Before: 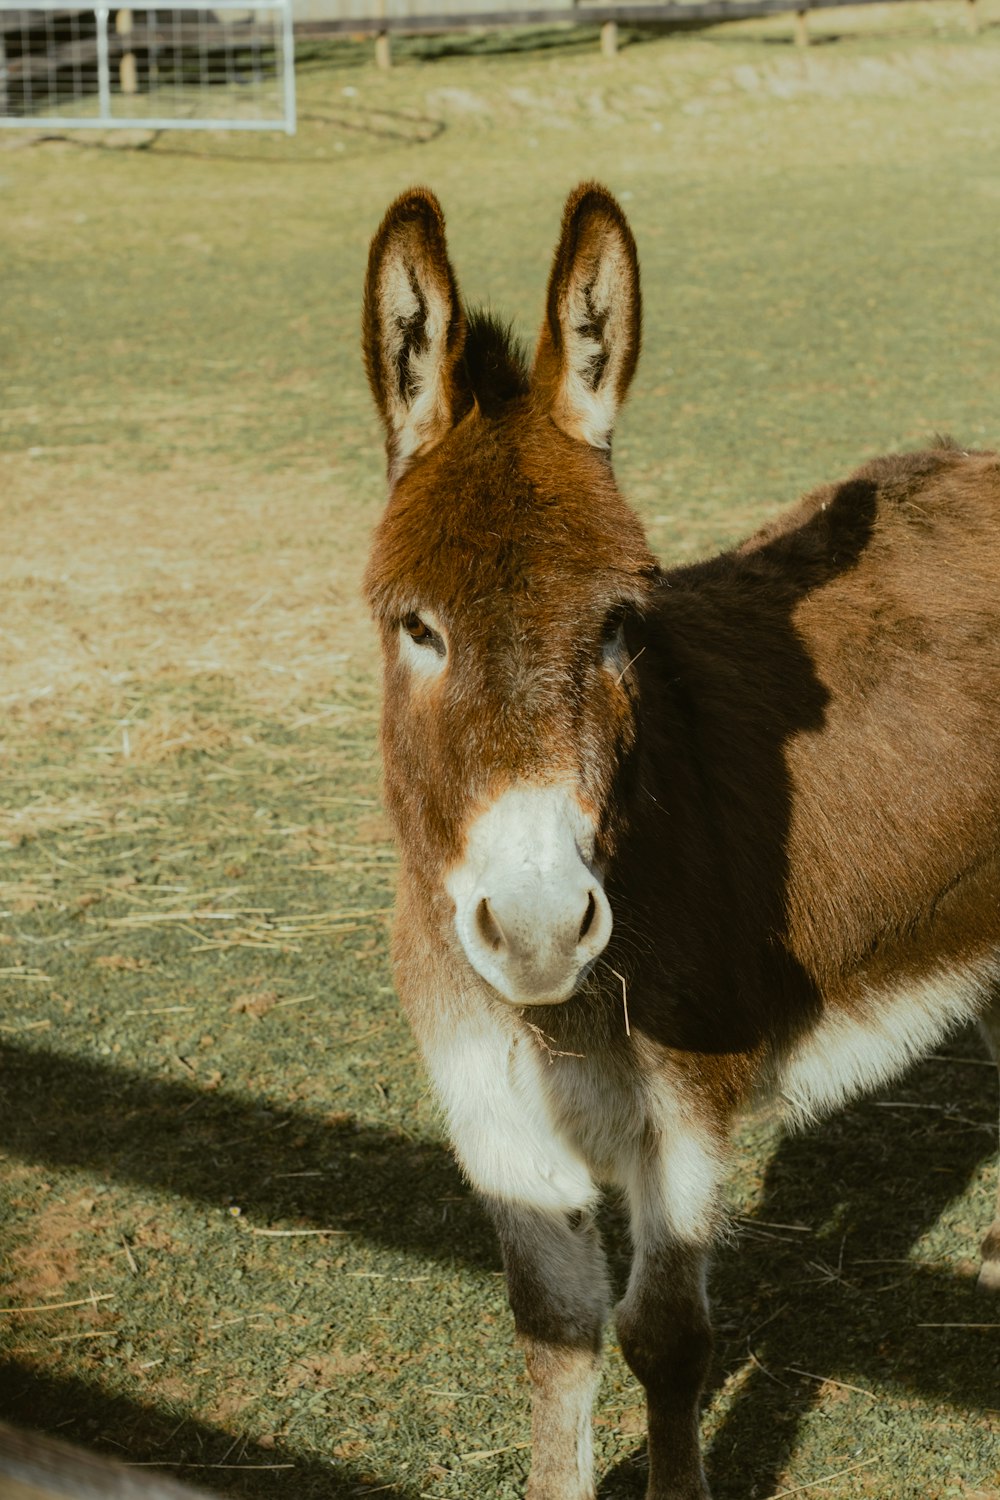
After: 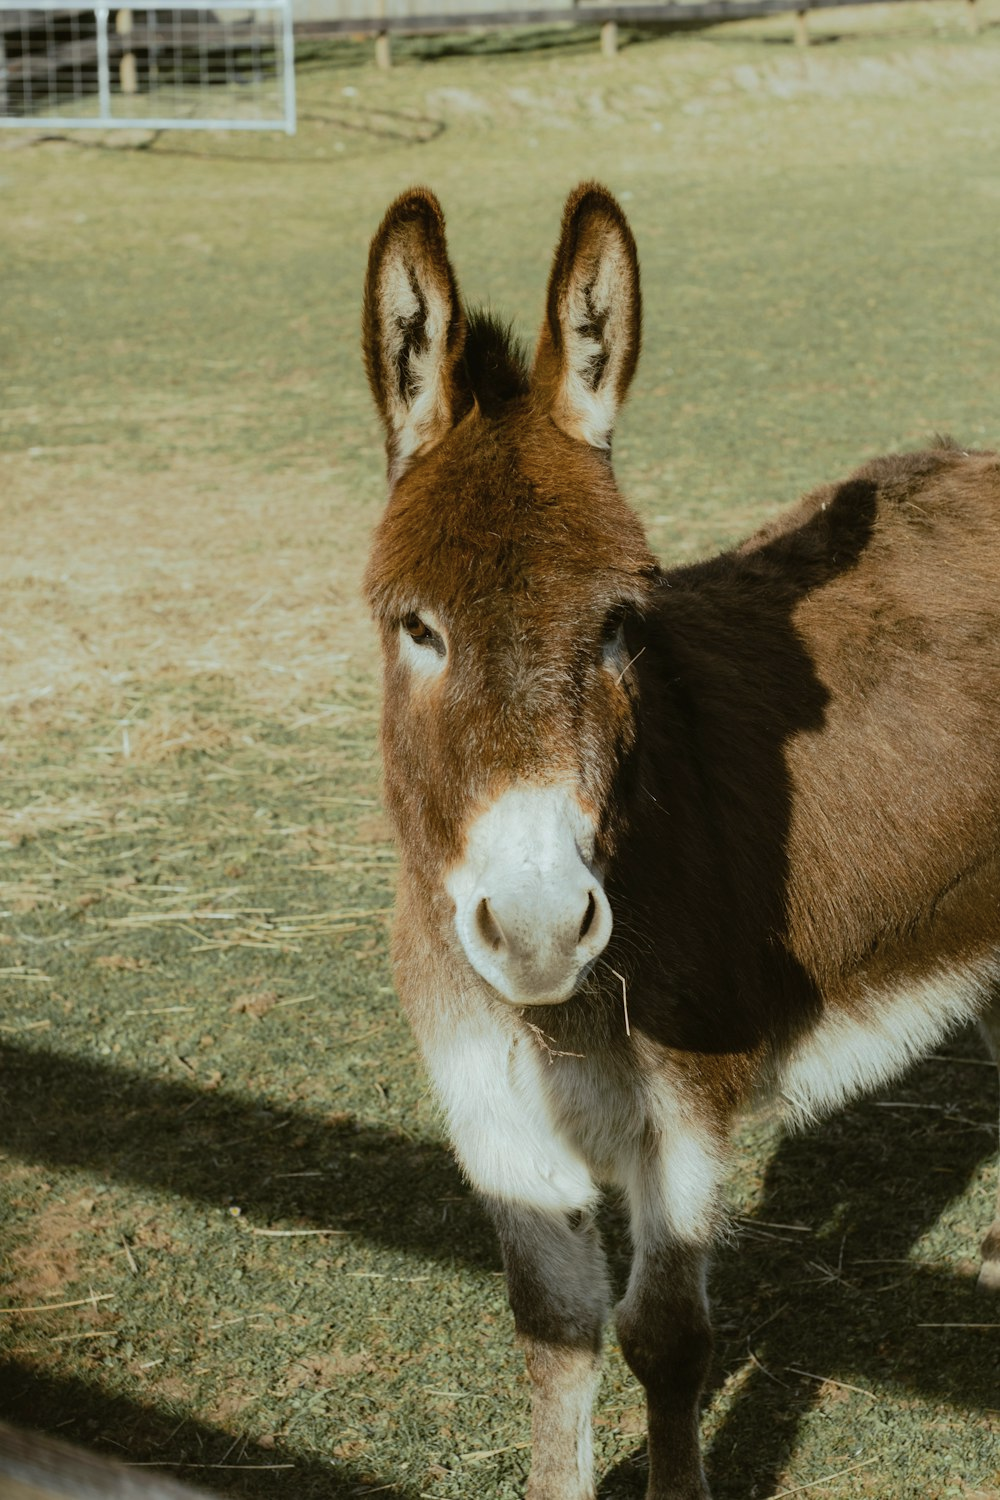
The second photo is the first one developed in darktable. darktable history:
contrast brightness saturation: saturation -0.05
color zones: curves: ch1 [(0, 0.469) (0.001, 0.469) (0.12, 0.446) (0.248, 0.469) (0.5, 0.5) (0.748, 0.5) (0.999, 0.469) (1, 0.469)]
white balance: red 0.974, blue 1.044
